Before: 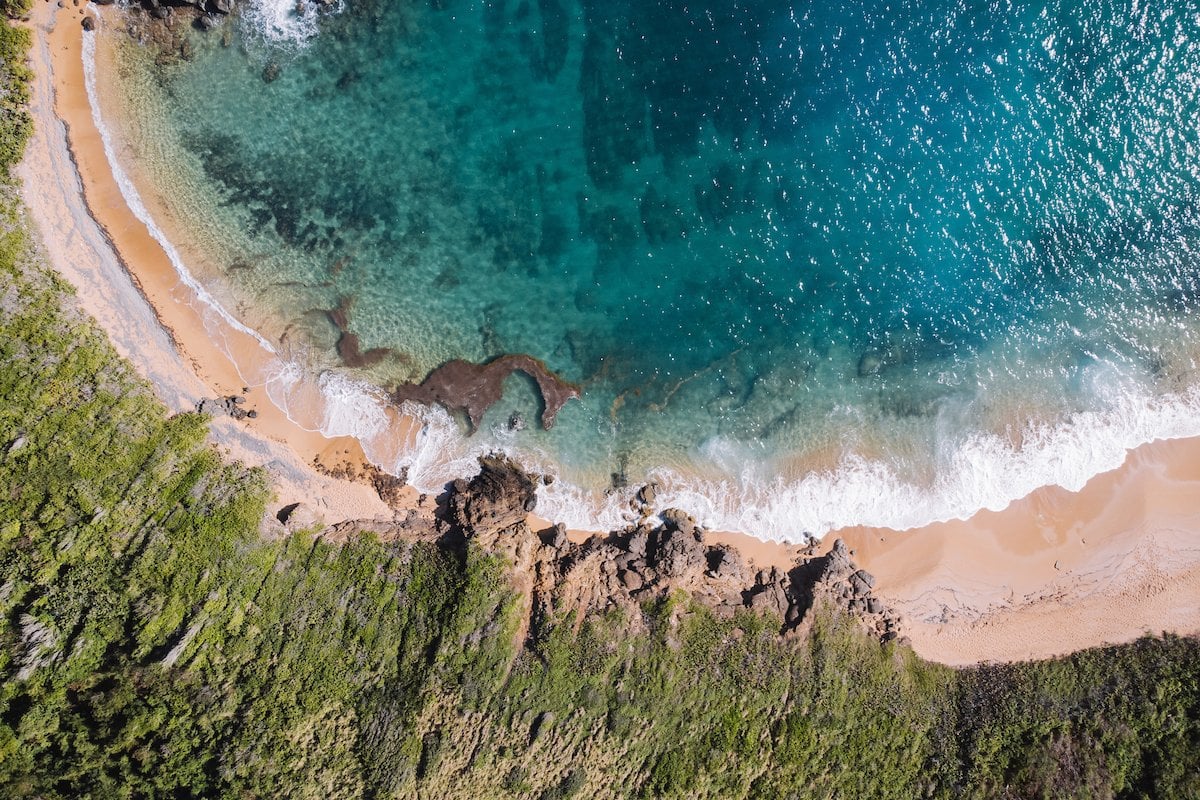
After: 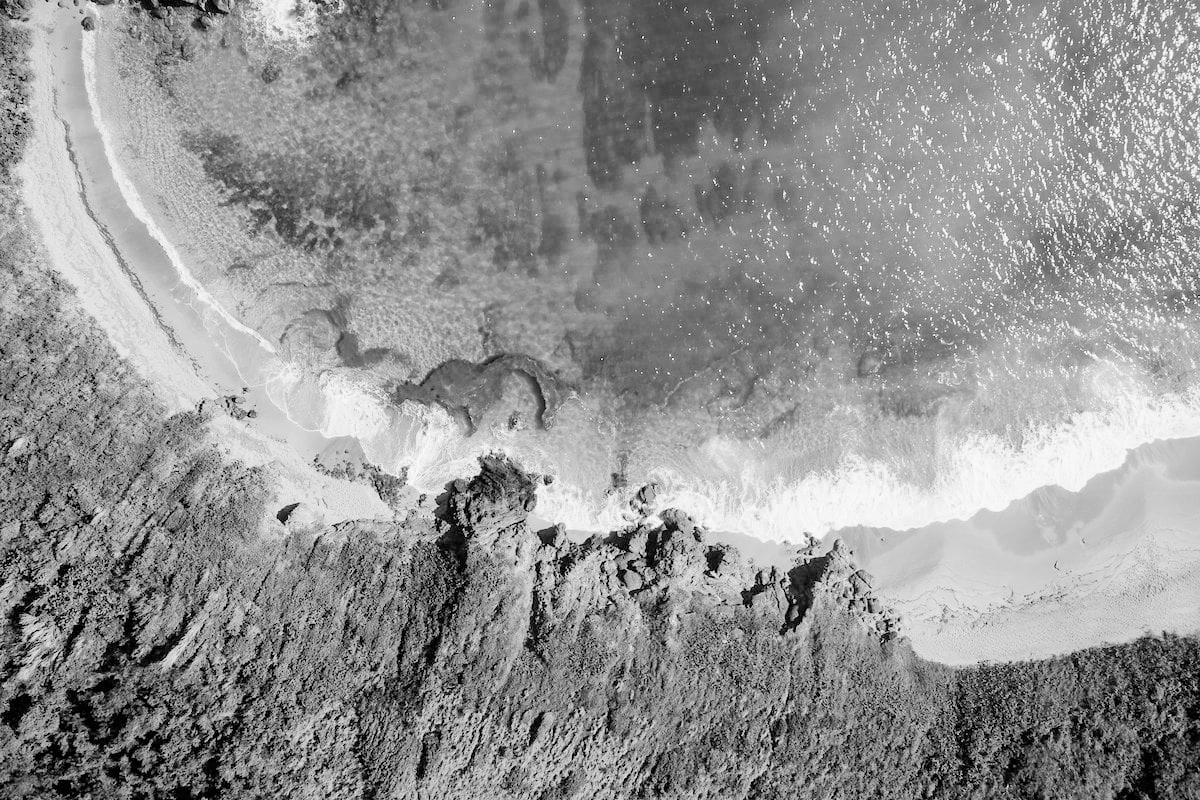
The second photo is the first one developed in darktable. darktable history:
color calibration: output gray [0.253, 0.26, 0.487, 0], illuminant as shot in camera, x 0.377, y 0.392, temperature 4176.73 K
exposure: black level correction 0, exposure 1 EV, compensate highlight preservation false
shadows and highlights: on, module defaults
filmic rgb: black relative exposure -5.03 EV, white relative exposure 3.99 EV, hardness 2.88, contrast 1.095
